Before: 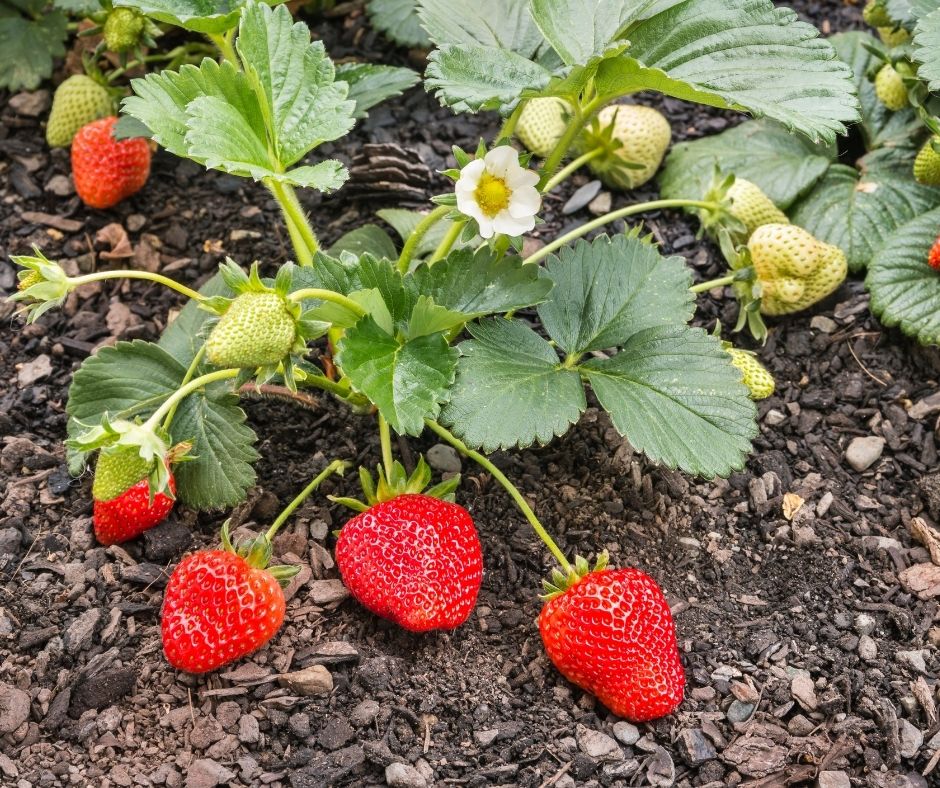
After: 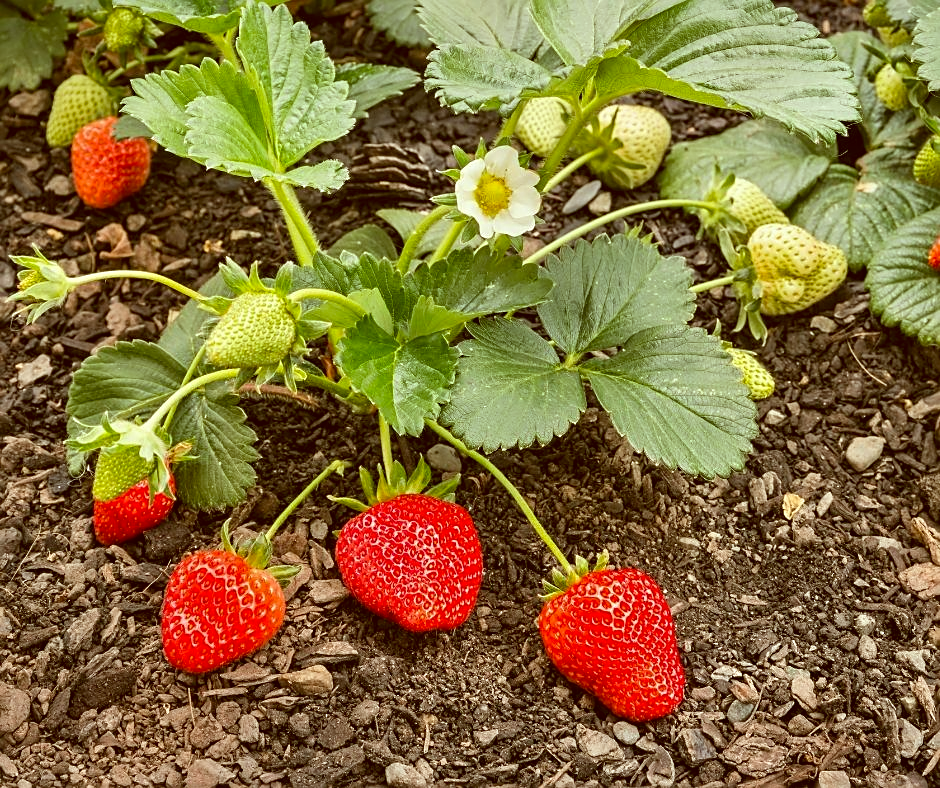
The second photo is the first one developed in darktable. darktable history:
color correction: highlights a* -5.94, highlights b* 9.48, shadows a* 10.12, shadows b* 23.94
sharpen: on, module defaults
